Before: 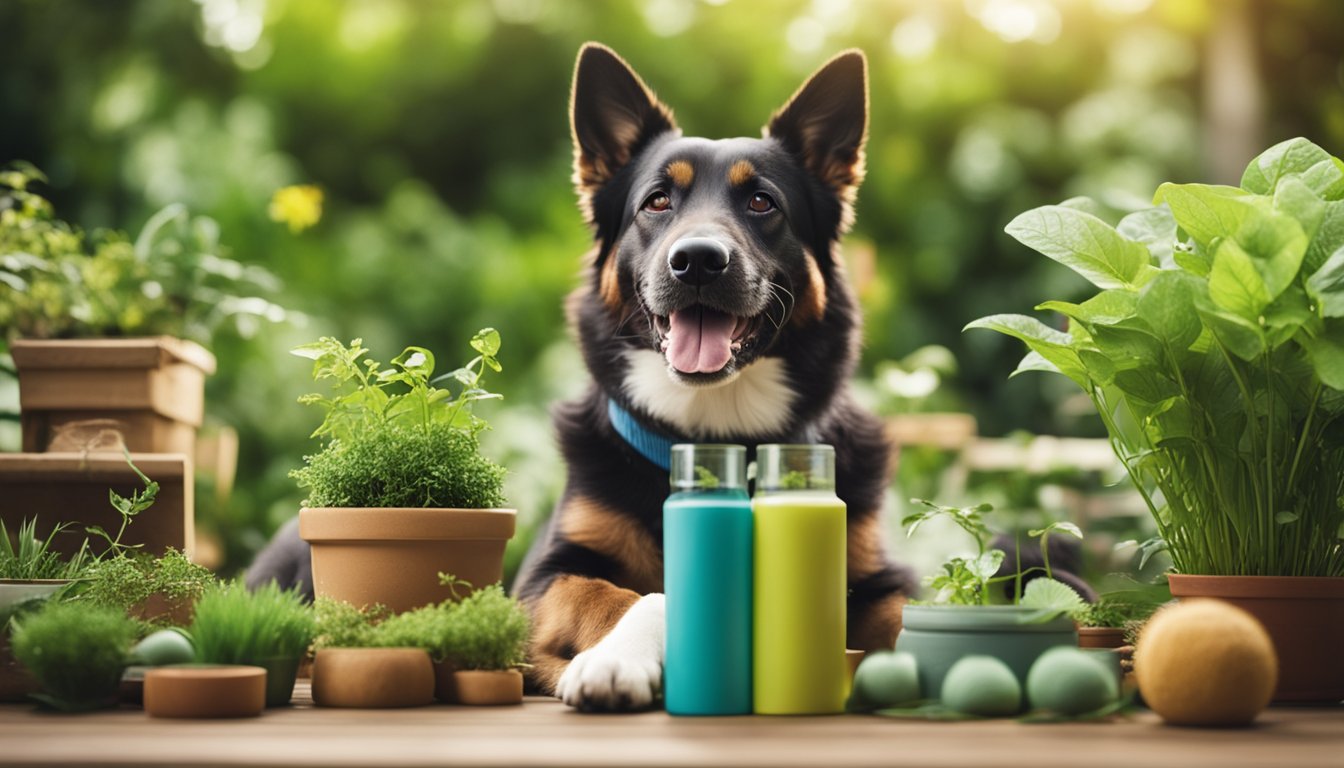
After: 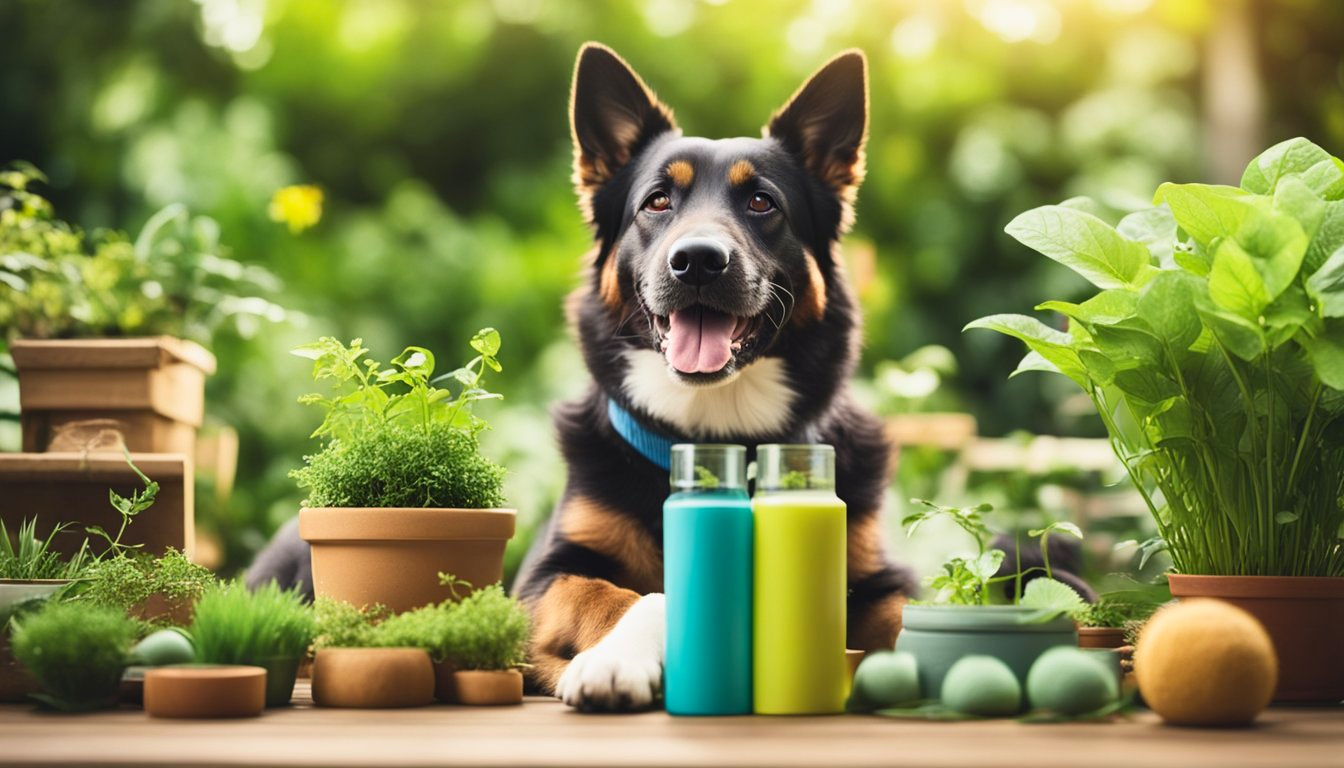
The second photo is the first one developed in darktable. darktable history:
contrast brightness saturation: contrast 0.2, brightness 0.16, saturation 0.22
exposure: exposure -0.157 EV, compensate highlight preservation false
